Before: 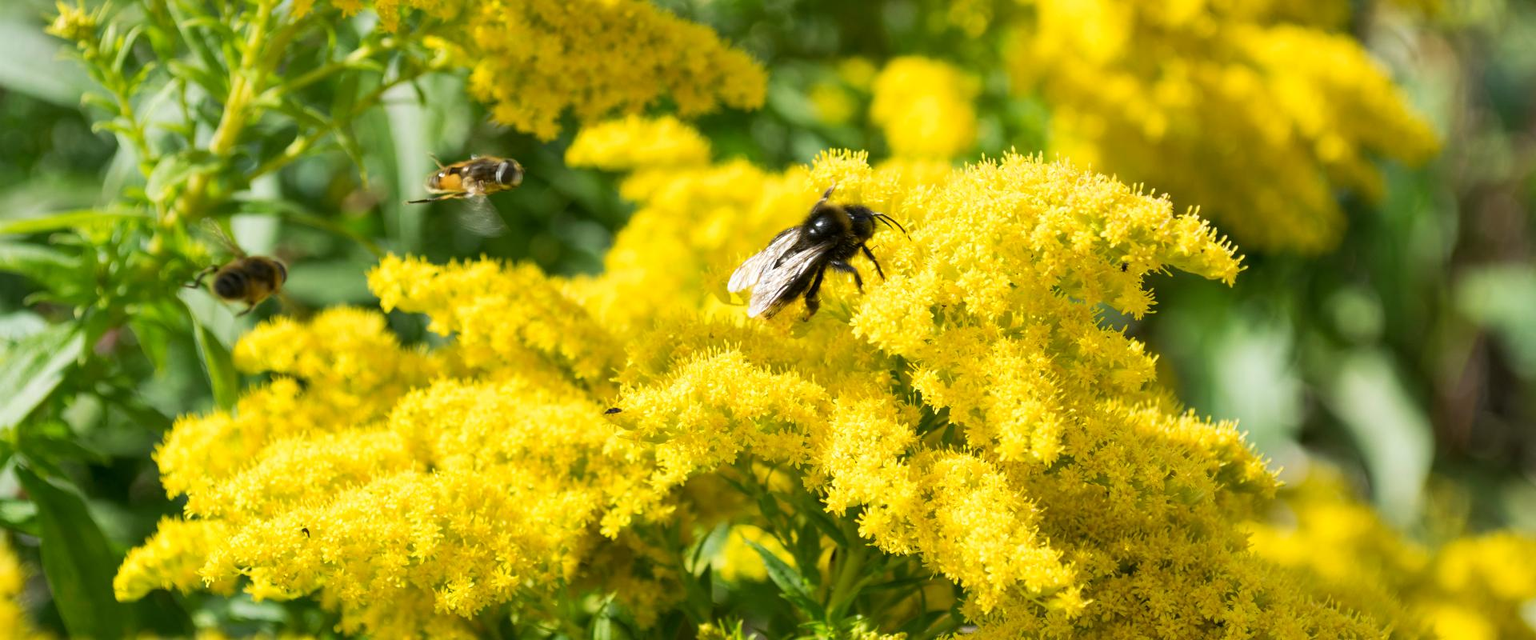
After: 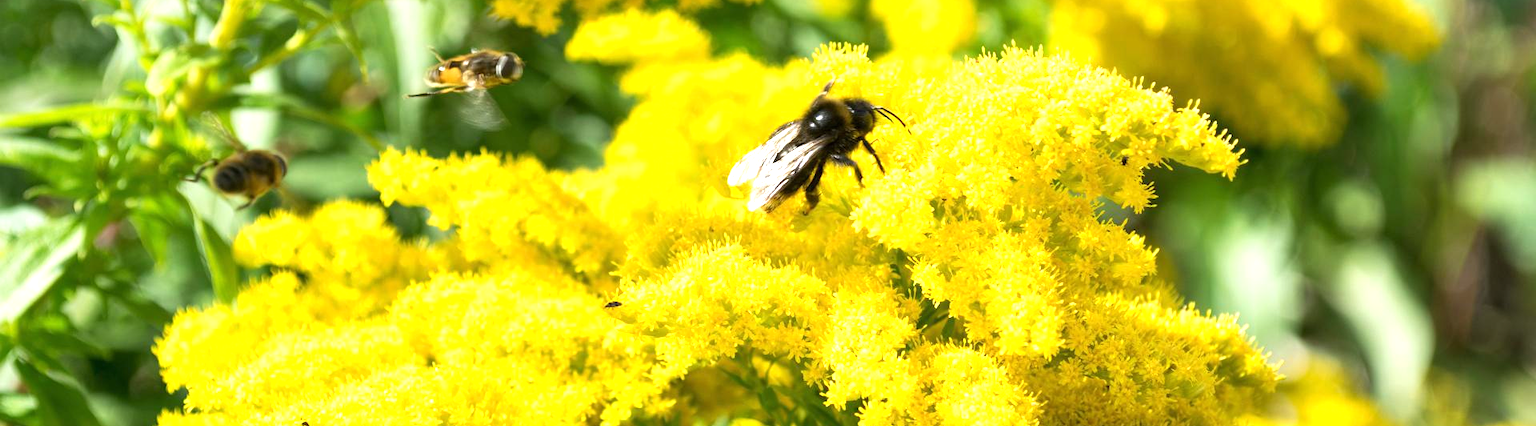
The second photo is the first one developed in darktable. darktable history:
crop: top 16.665%, bottom 16.689%
exposure: black level correction 0, exposure 0.694 EV, compensate highlight preservation false
